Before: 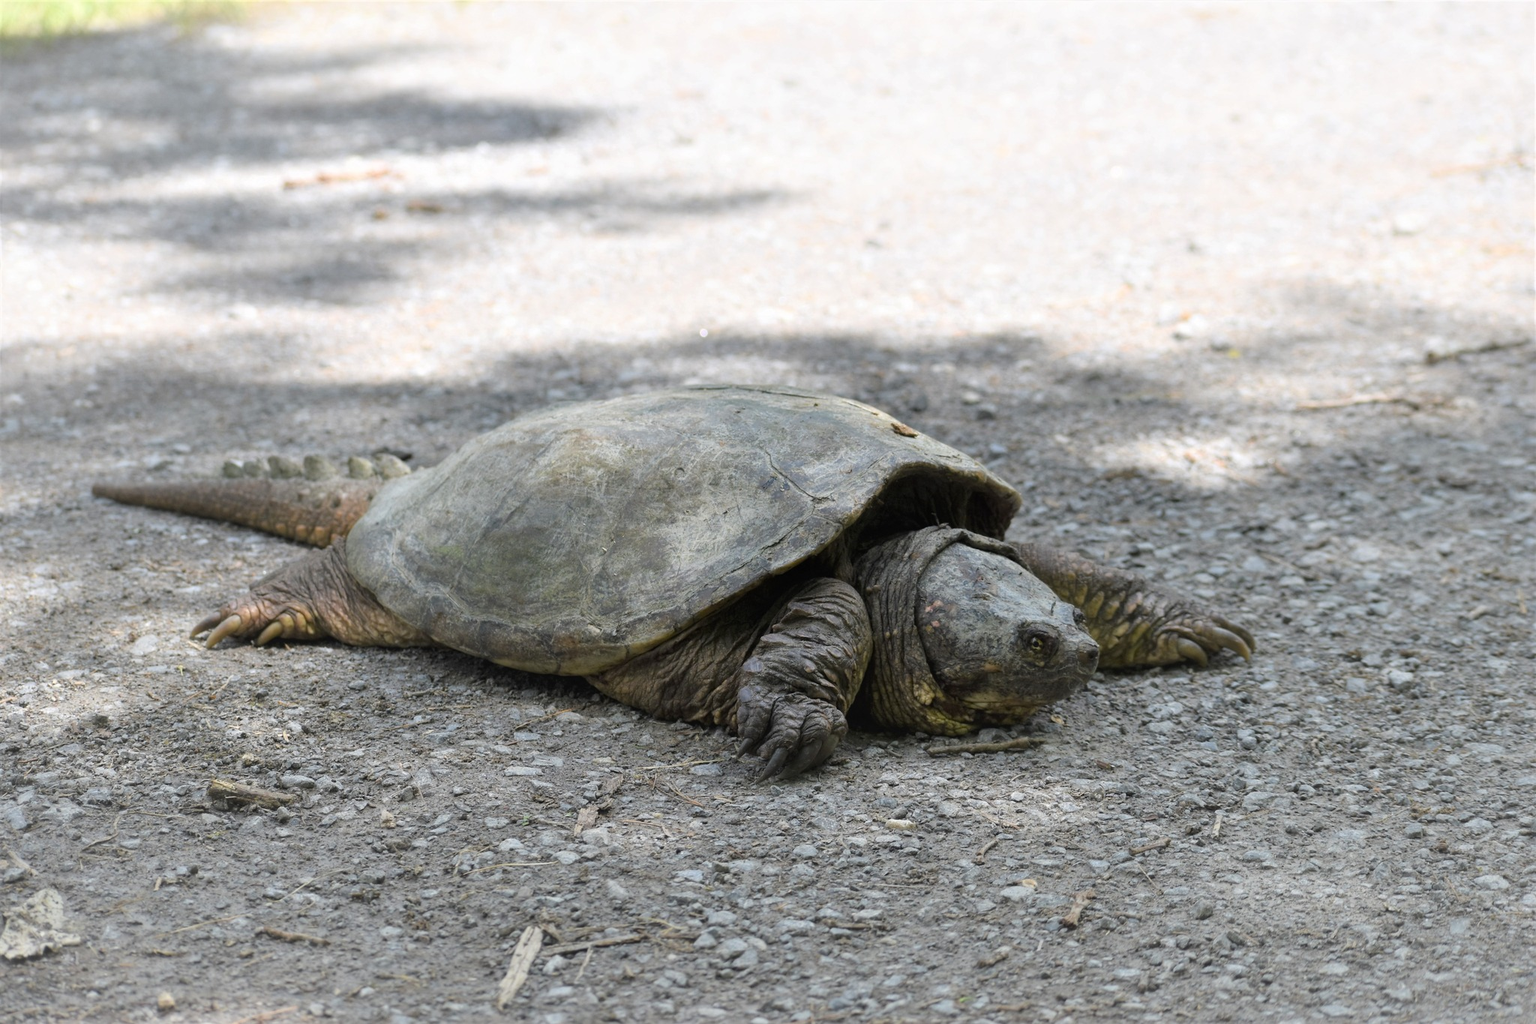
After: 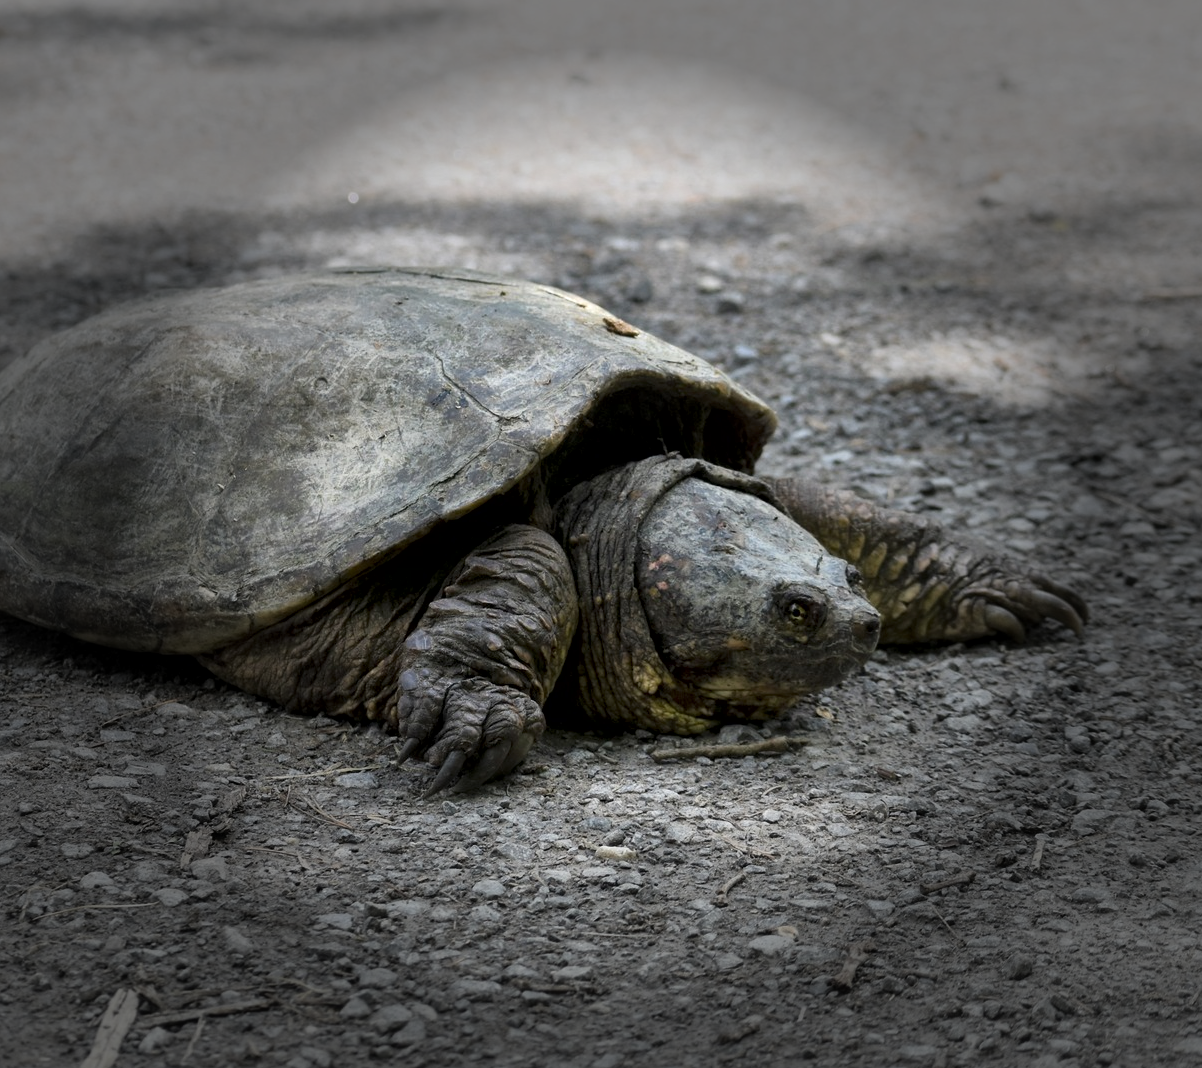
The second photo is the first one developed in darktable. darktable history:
tone equalizer: on, module defaults
shadows and highlights: shadows -69.55, highlights 34.23, highlights color adjustment 0.626%, soften with gaussian
crop and rotate: left 28.602%, top 18.066%, right 12.68%, bottom 3.68%
vignetting: fall-off start 40.06%, fall-off radius 41.01%, brightness -0.796, unbound false
local contrast: mode bilateral grid, contrast 25, coarseness 60, detail 152%, midtone range 0.2
